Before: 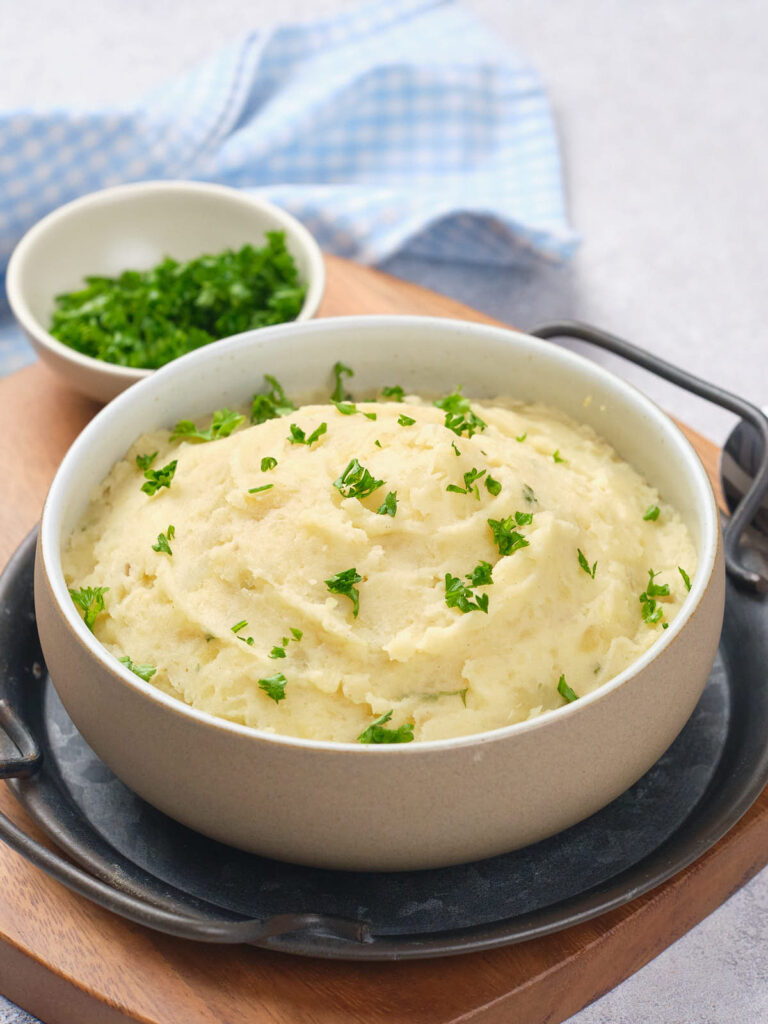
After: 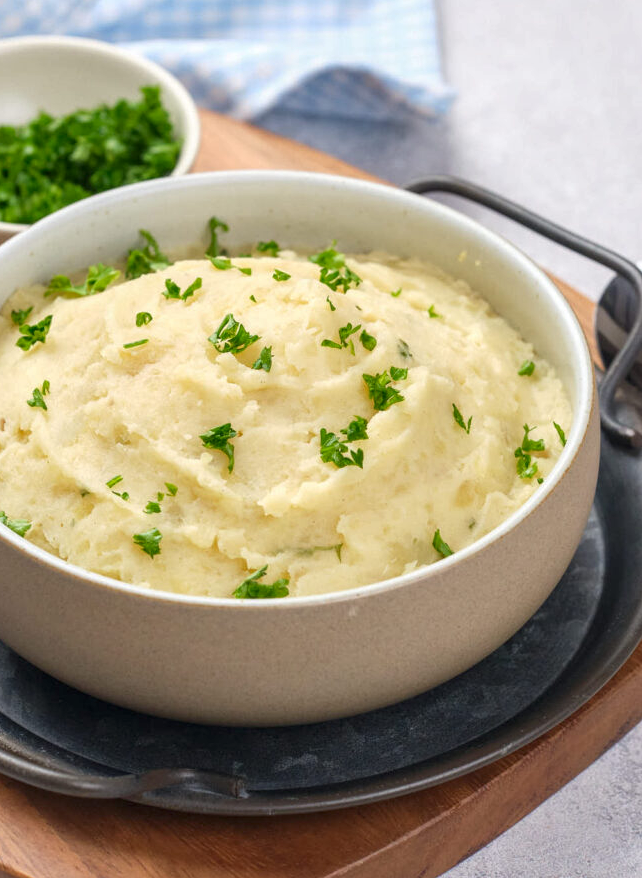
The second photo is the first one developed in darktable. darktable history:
crop: left 16.315%, top 14.246%
local contrast: on, module defaults
